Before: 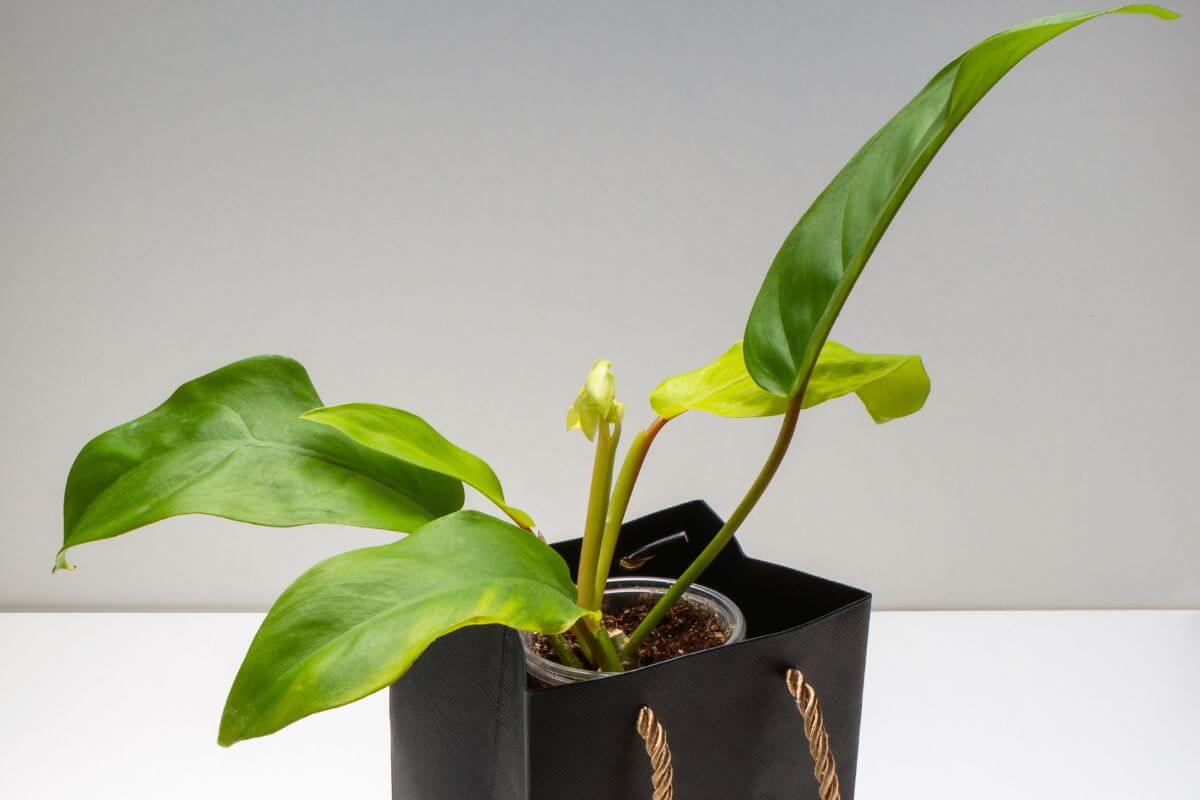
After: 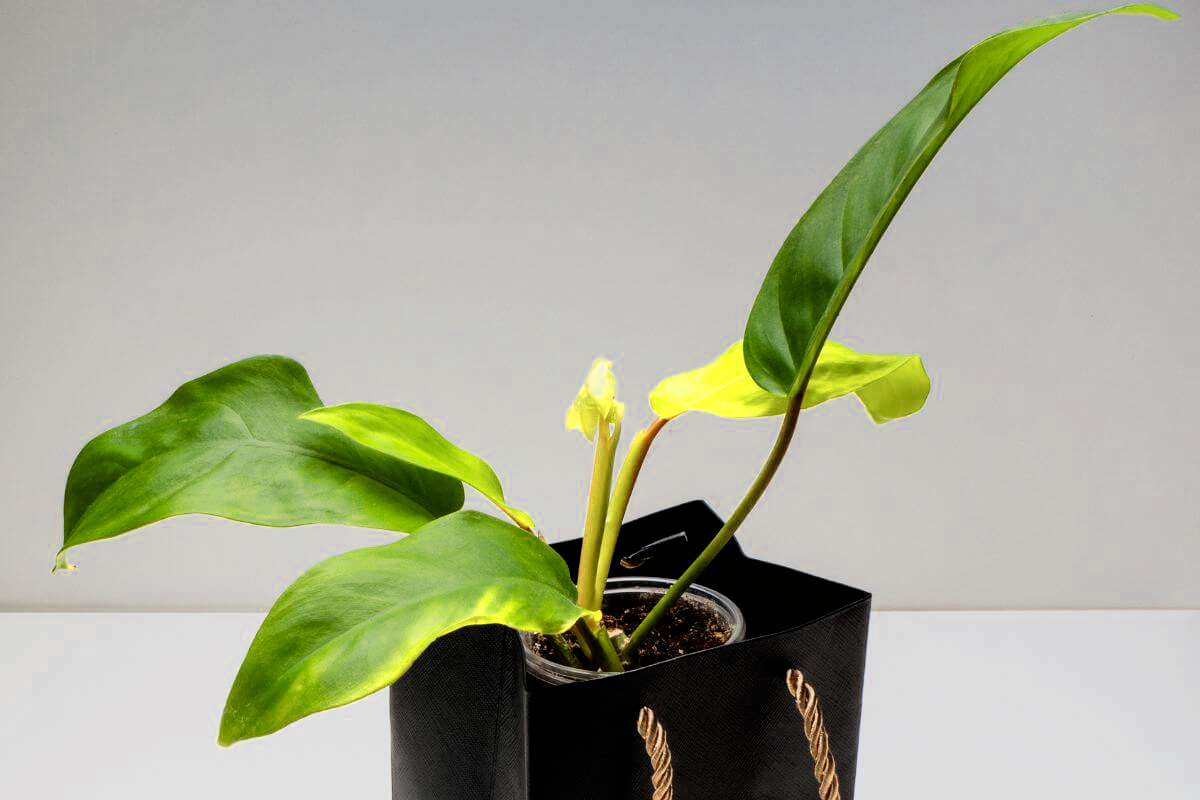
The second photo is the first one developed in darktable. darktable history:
color zones: curves: ch0 [(0.004, 0.305) (0.261, 0.623) (0.389, 0.399) (0.708, 0.571) (0.947, 0.34)]; ch1 [(0.025, 0.645) (0.229, 0.584) (0.326, 0.551) (0.484, 0.262) (0.757, 0.643)]
filmic rgb: black relative exposure -5 EV, hardness 2.88, contrast 1.3, highlights saturation mix -10%
